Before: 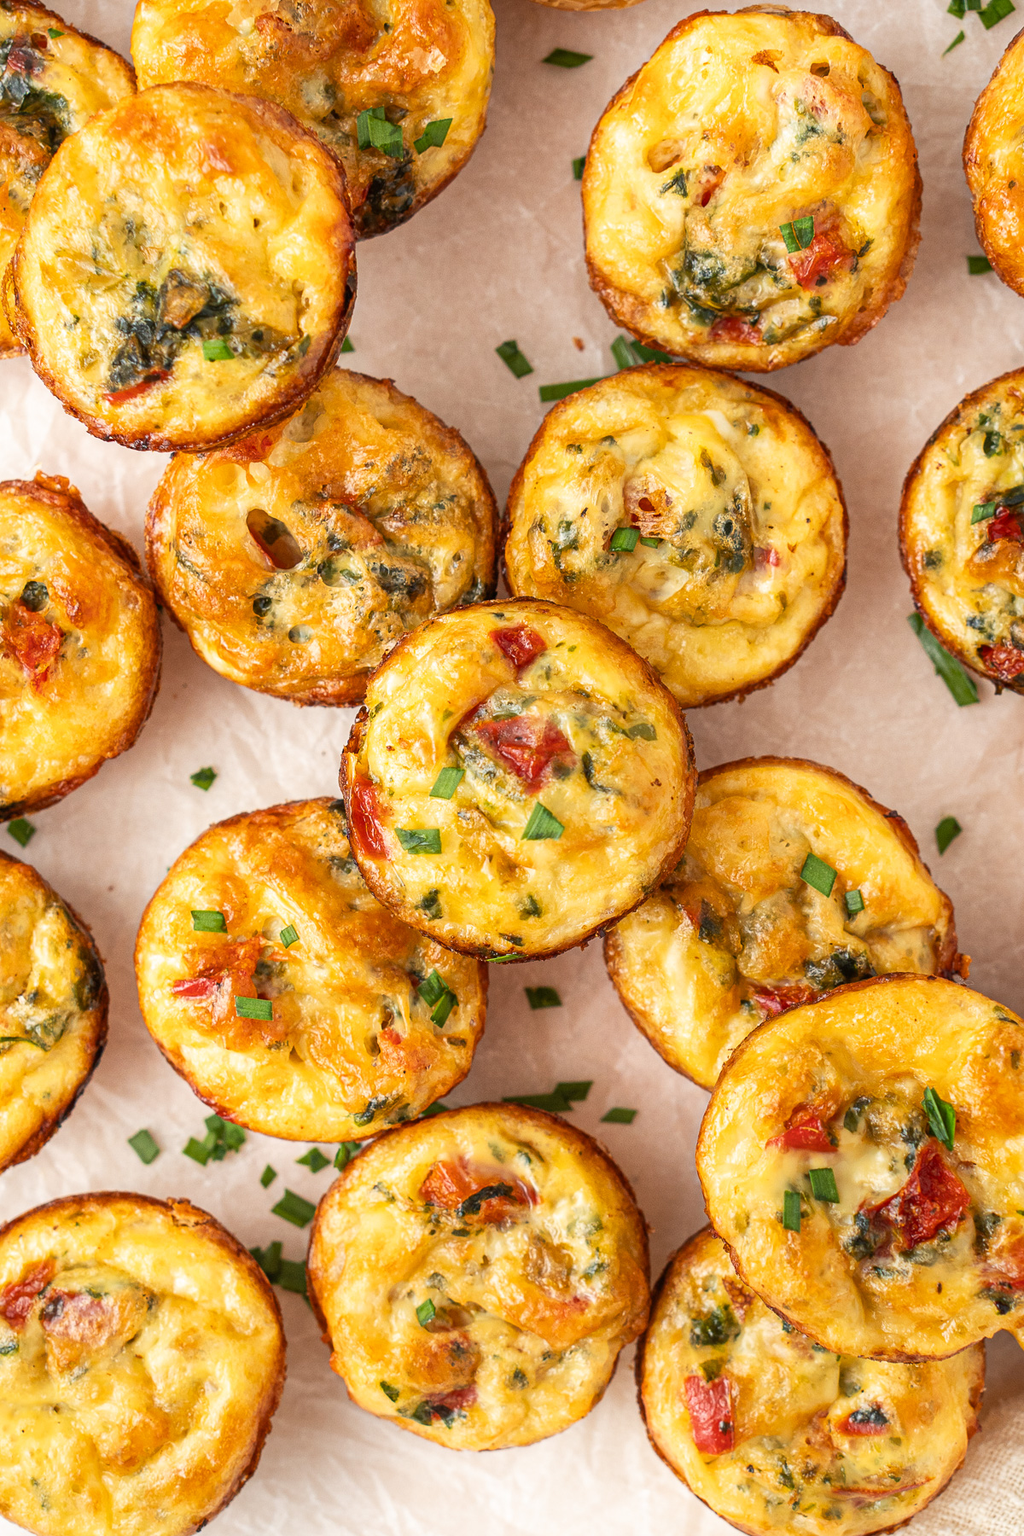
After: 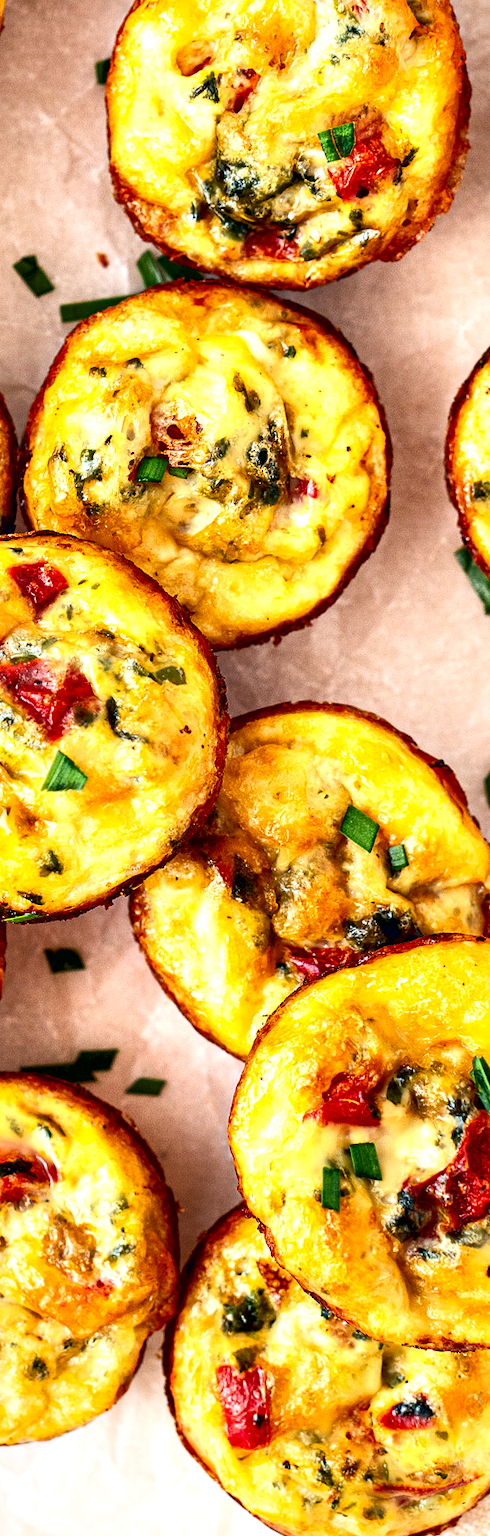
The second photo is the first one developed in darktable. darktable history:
contrast equalizer: y [[0.6 ×6], [0.55 ×6], [0 ×6], [0 ×6], [0 ×6]]
contrast brightness saturation: contrast 0.196, brightness 0.159, saturation 0.229
local contrast: mode bilateral grid, contrast 69, coarseness 75, detail 180%, midtone range 0.2
crop: left 47.233%, top 6.648%, right 7.972%
